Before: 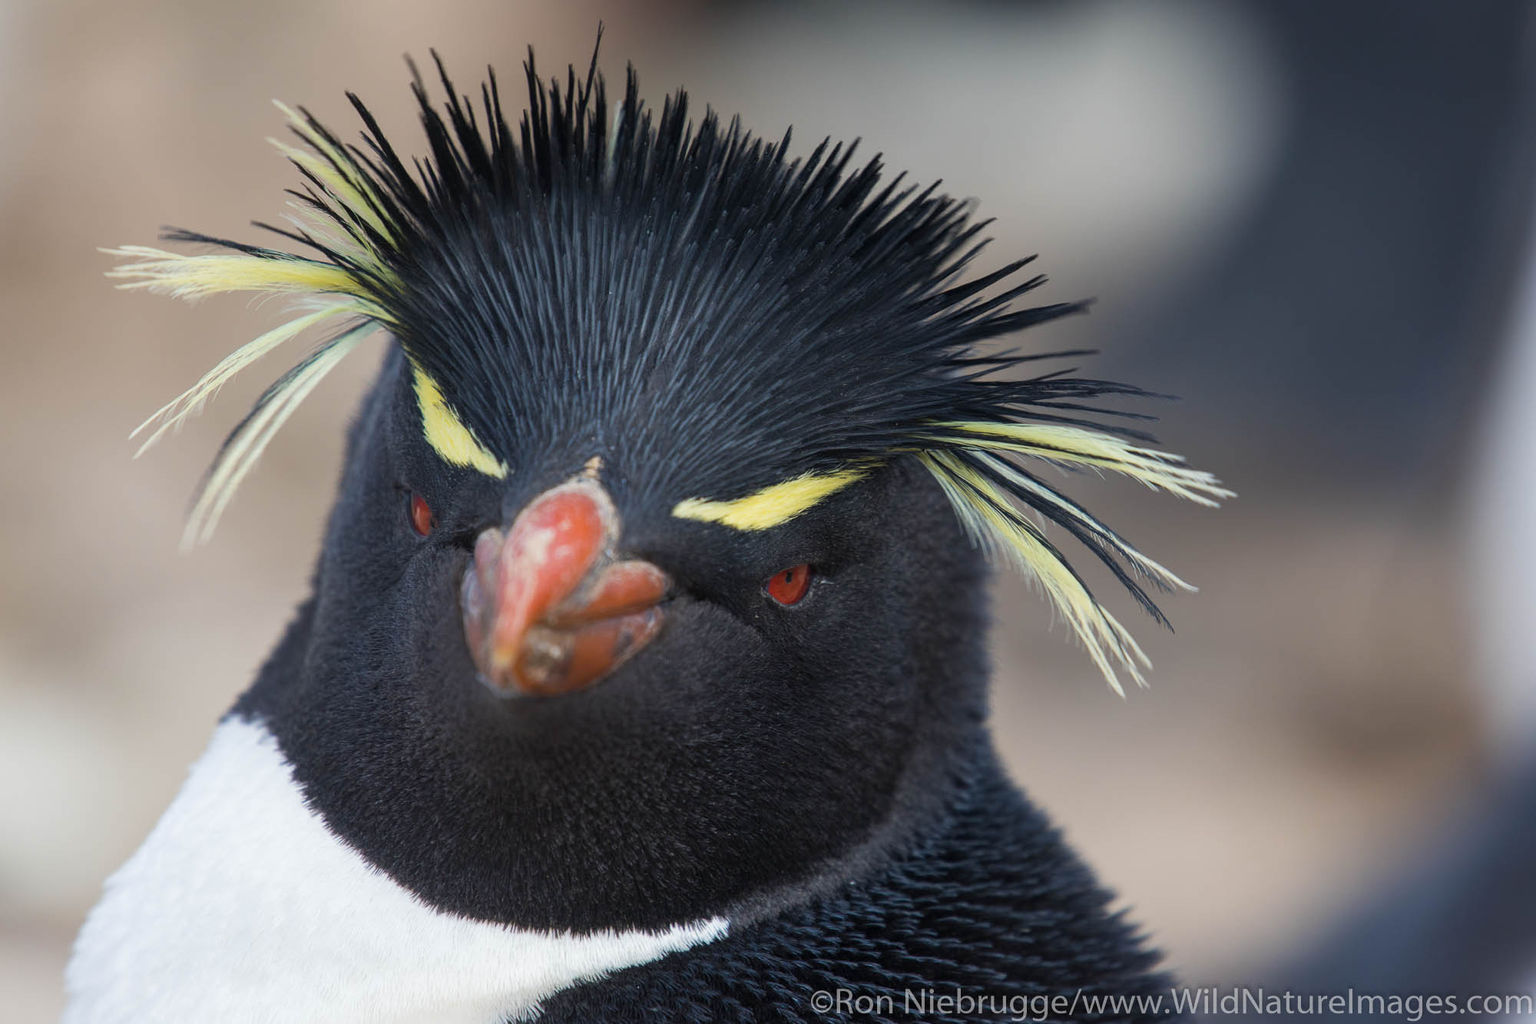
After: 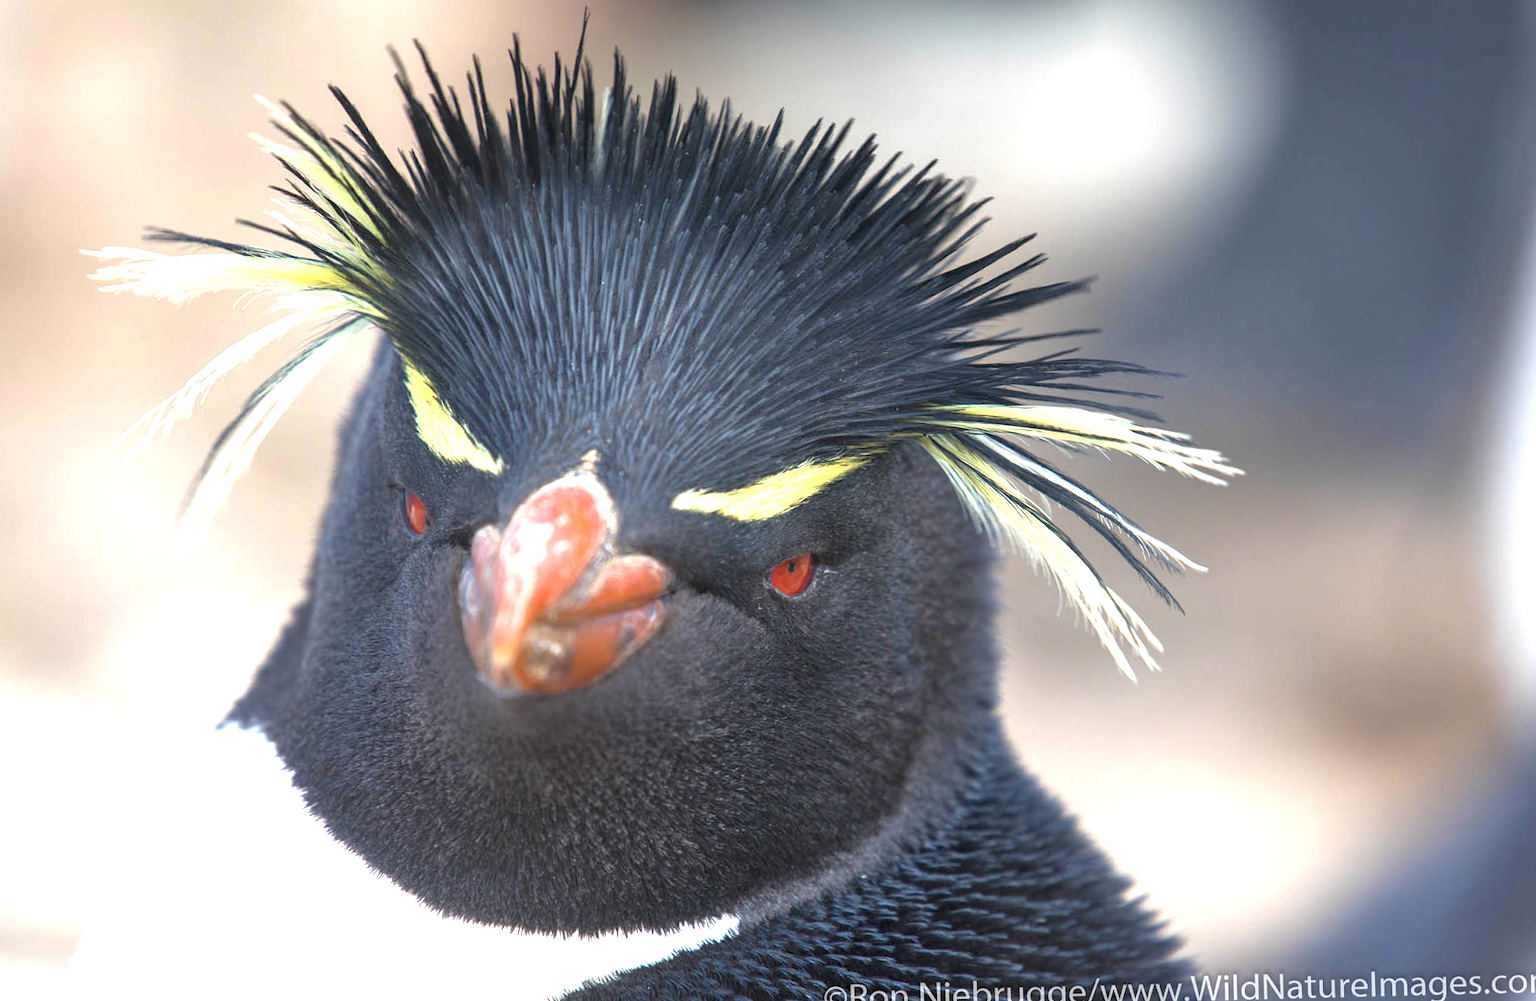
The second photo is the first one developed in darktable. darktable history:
rotate and perspective: rotation -1.42°, crop left 0.016, crop right 0.984, crop top 0.035, crop bottom 0.965
tone equalizer: -8 EV 0.25 EV, -7 EV 0.417 EV, -6 EV 0.417 EV, -5 EV 0.25 EV, -3 EV -0.25 EV, -2 EV -0.417 EV, -1 EV -0.417 EV, +0 EV -0.25 EV, edges refinement/feathering 500, mask exposure compensation -1.57 EV, preserve details guided filter
exposure: black level correction 0, exposure 0.953 EV, compensate exposure bias true, compensate highlight preservation false
